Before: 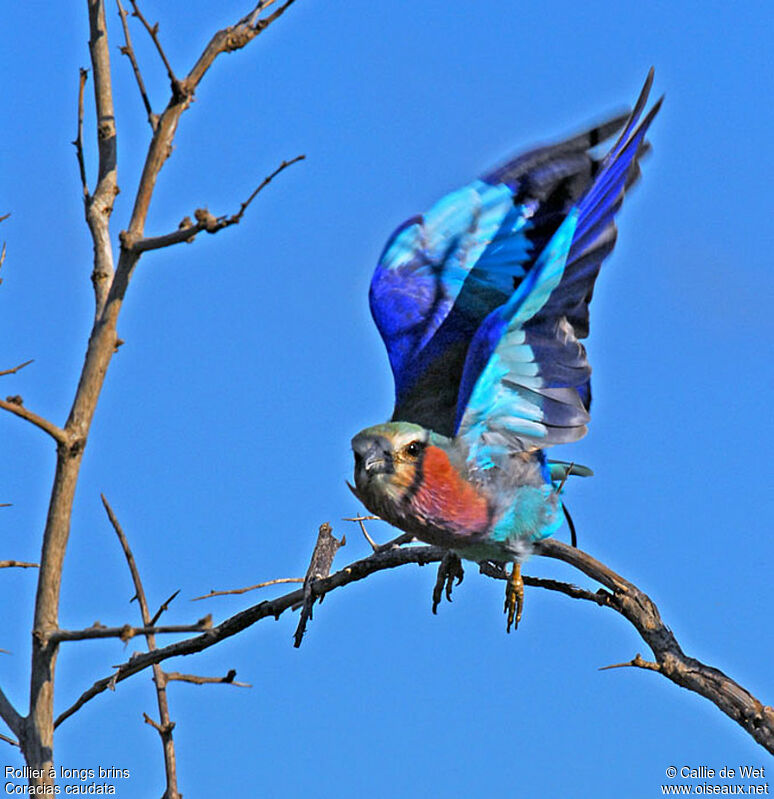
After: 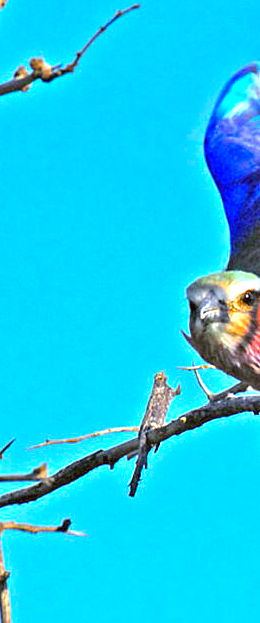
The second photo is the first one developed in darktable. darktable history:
crop and rotate: left 21.321%, top 18.986%, right 44.973%, bottom 2.976%
color correction: highlights a* -5, highlights b* -3.3, shadows a* 4.19, shadows b* 4.23
color balance rgb: highlights gain › chroma 0.671%, highlights gain › hue 55.56°, perceptual saturation grading › global saturation 25.457%, contrast -10.448%
exposure: black level correction 0, exposure 1.51 EV, compensate highlight preservation false
